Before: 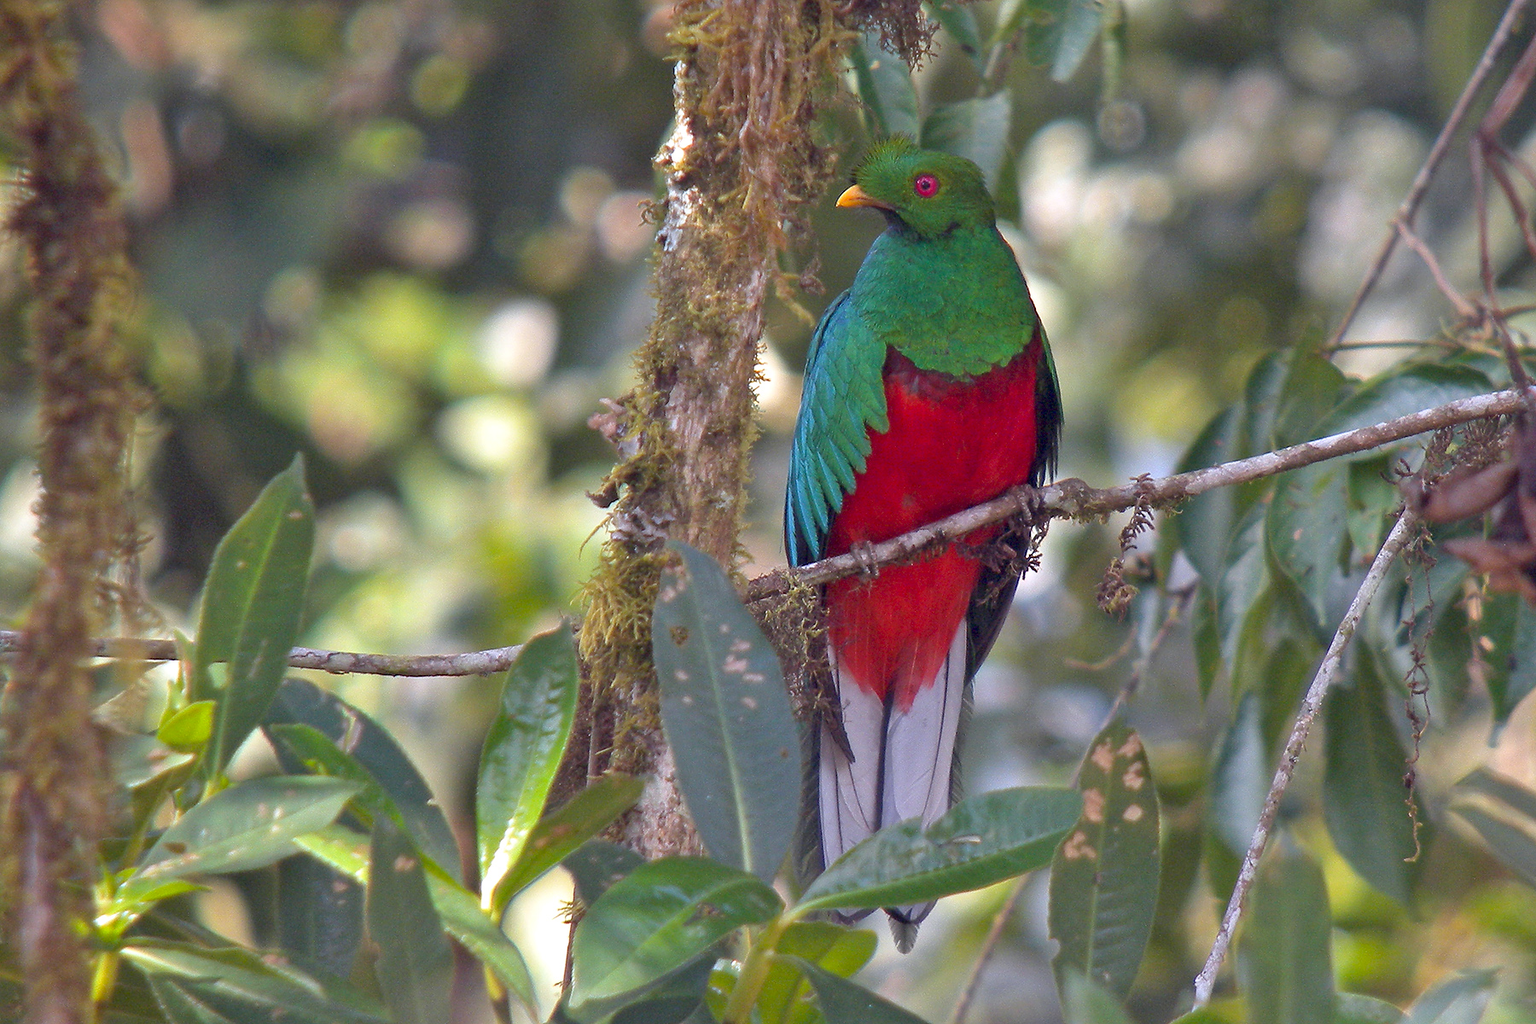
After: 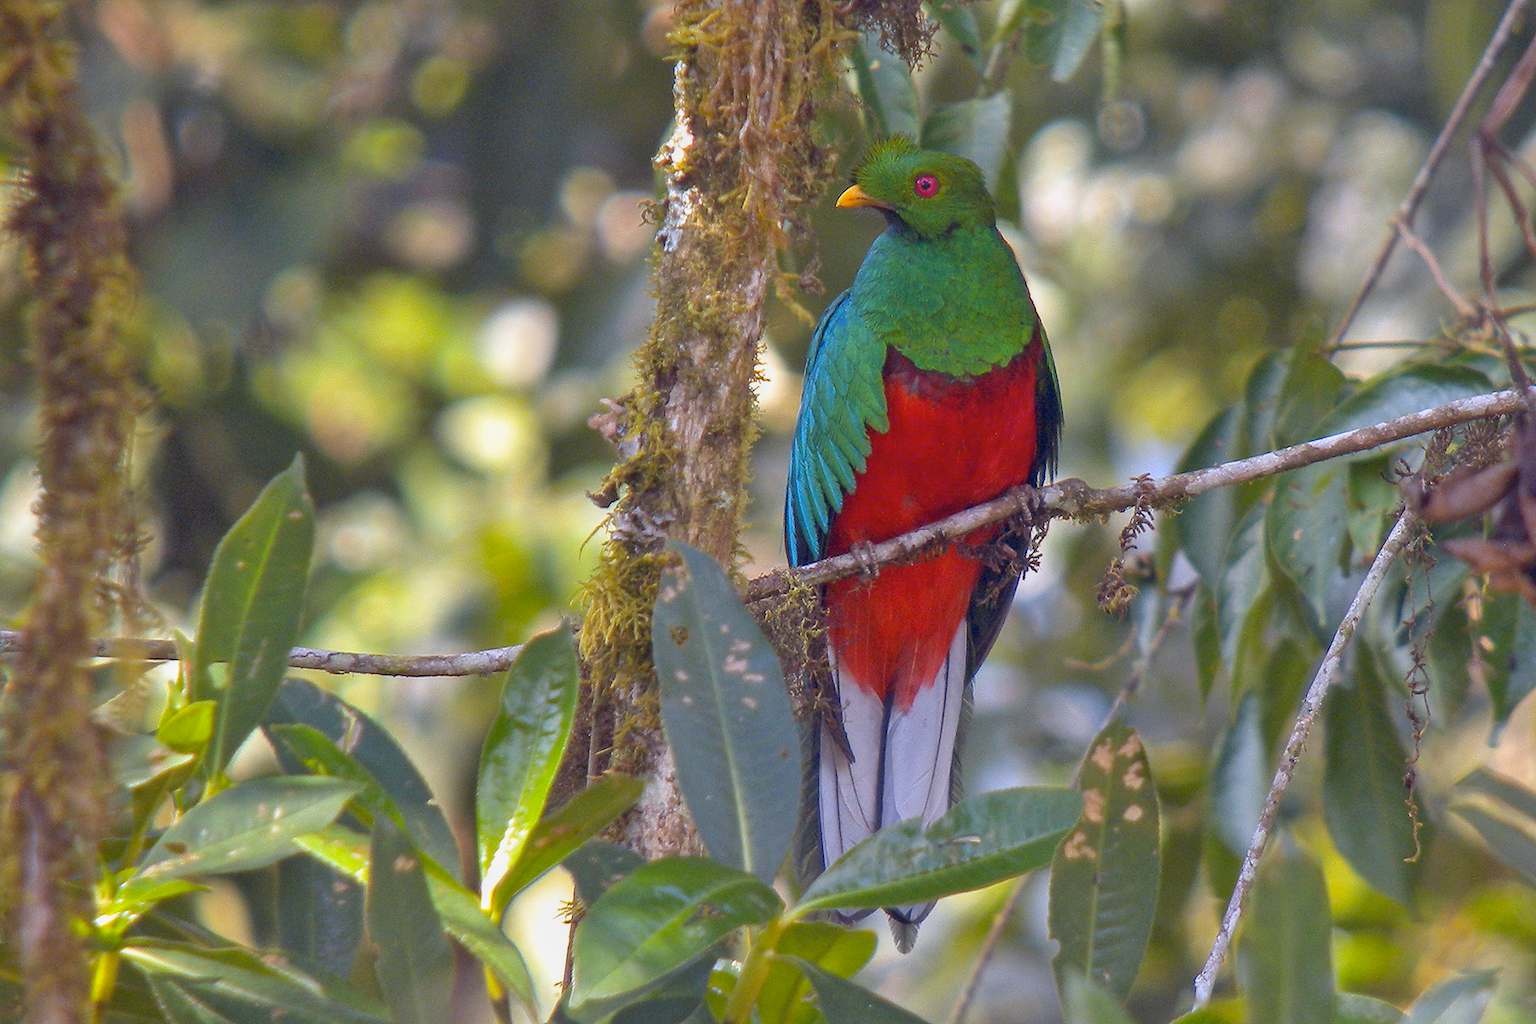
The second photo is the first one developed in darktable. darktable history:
color contrast: green-magenta contrast 0.8, blue-yellow contrast 1.1, unbound 0
local contrast: detail 130%
contrast brightness saturation: contrast -0.19, saturation 0.19
